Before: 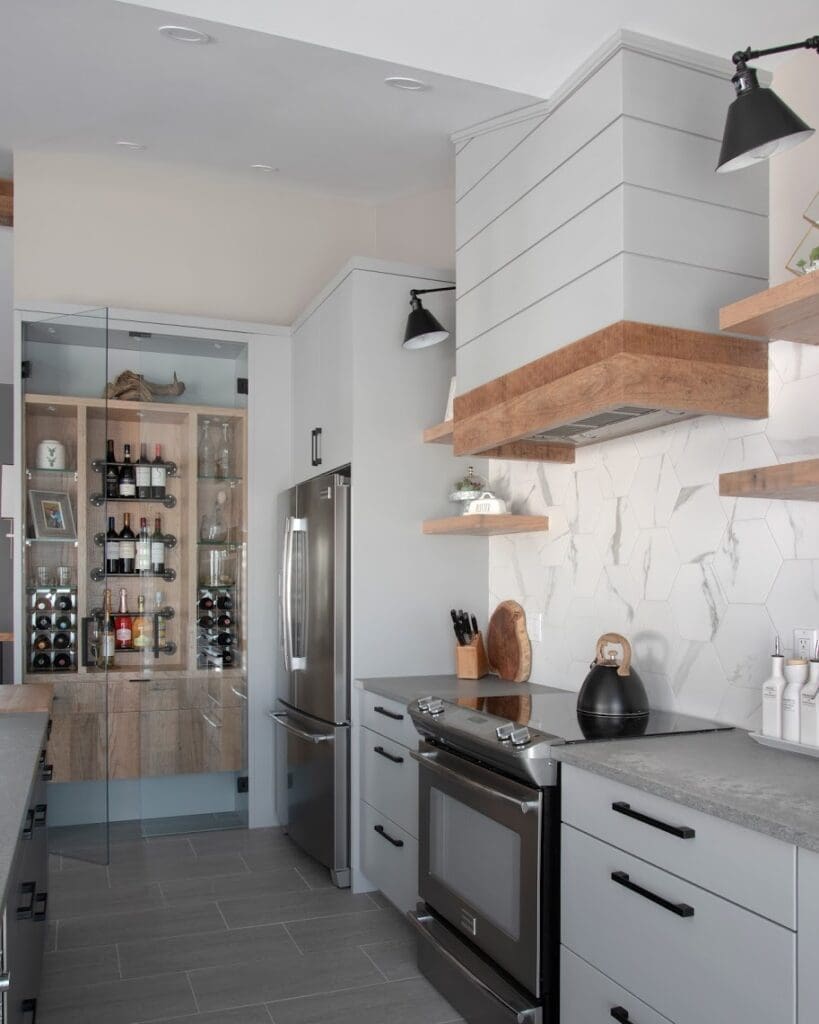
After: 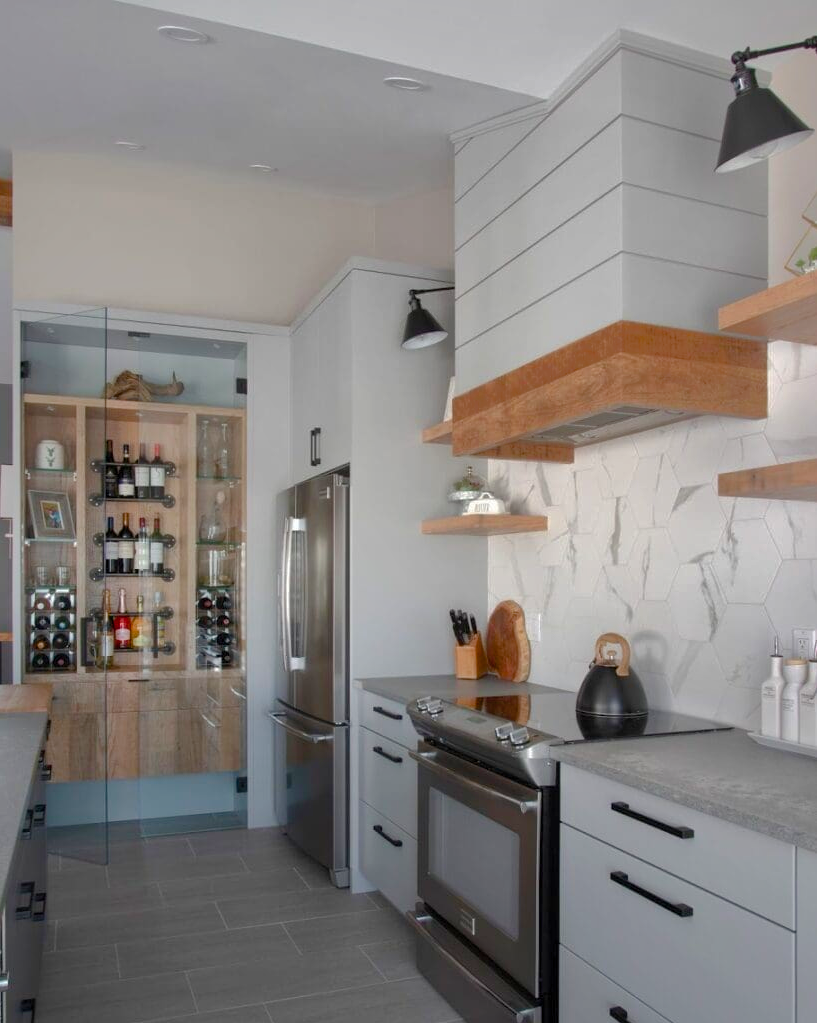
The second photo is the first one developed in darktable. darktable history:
crop and rotate: left 0.154%, bottom 0.004%
shadows and highlights: shadows 40.09, highlights -60.05
color balance rgb: power › hue 313.94°, perceptual saturation grading › global saturation 20%, perceptual saturation grading › highlights -24.861%, perceptual saturation grading › shadows 49.555%, global vibrance 20%
